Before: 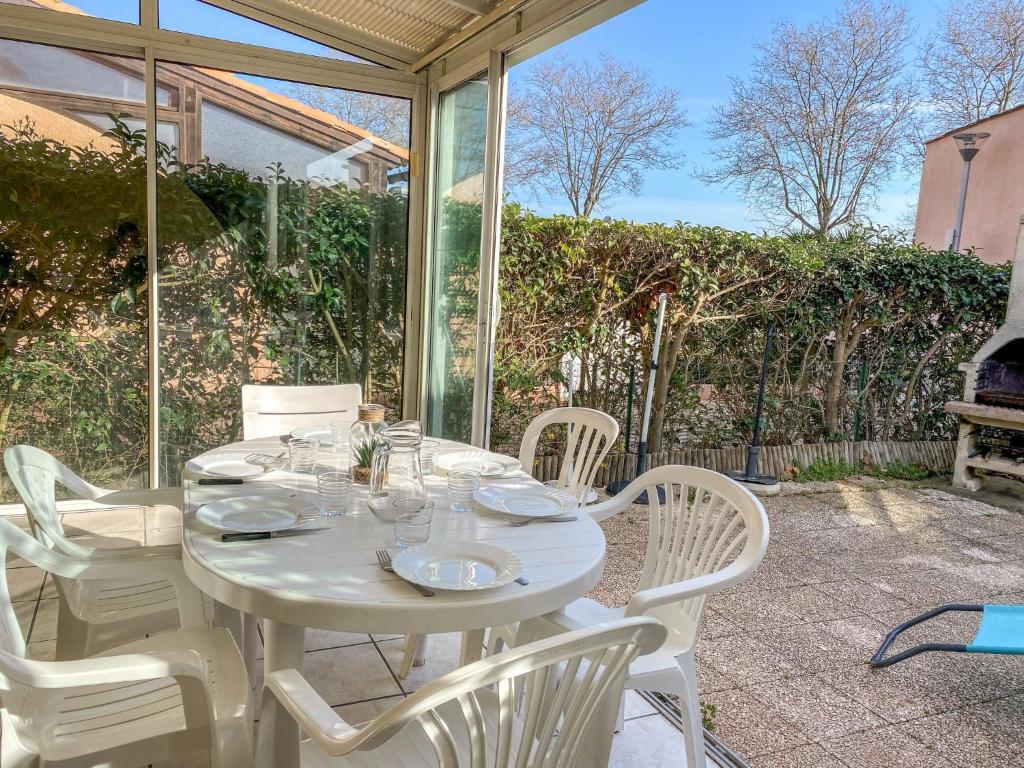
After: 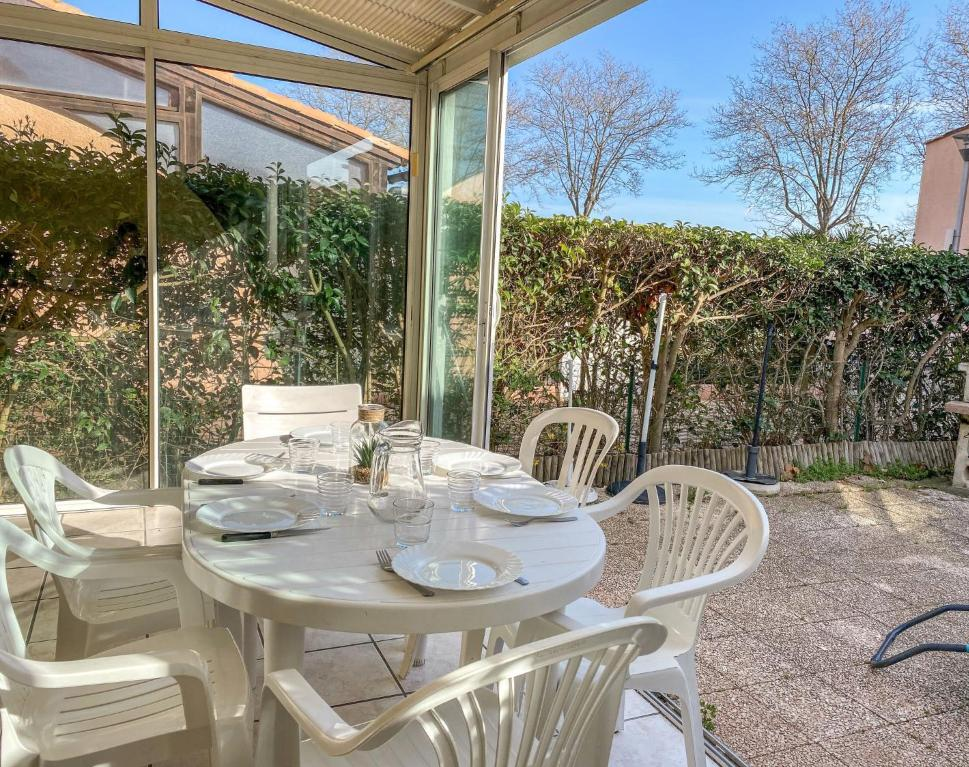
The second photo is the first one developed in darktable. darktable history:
shadows and highlights: shadows 52.06, highlights -28.77, soften with gaussian
color calibration: illuminant same as pipeline (D50), adaptation XYZ, x 0.346, y 0.358, temperature 5018.83 K
crop and rotate: left 0%, right 5.355%
